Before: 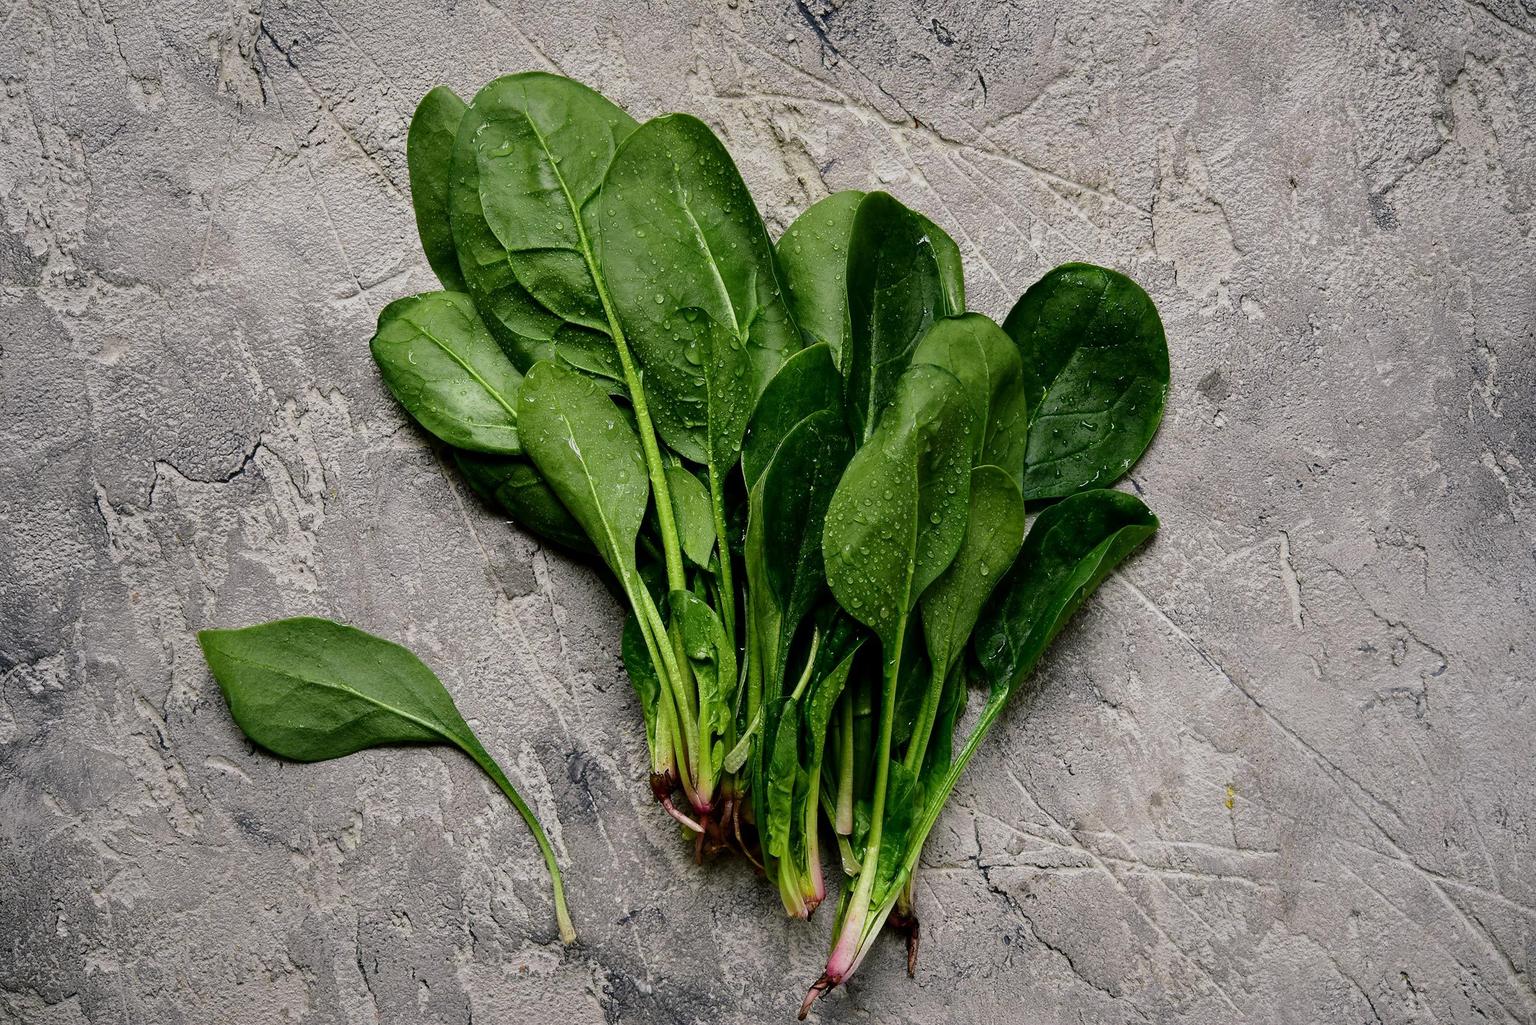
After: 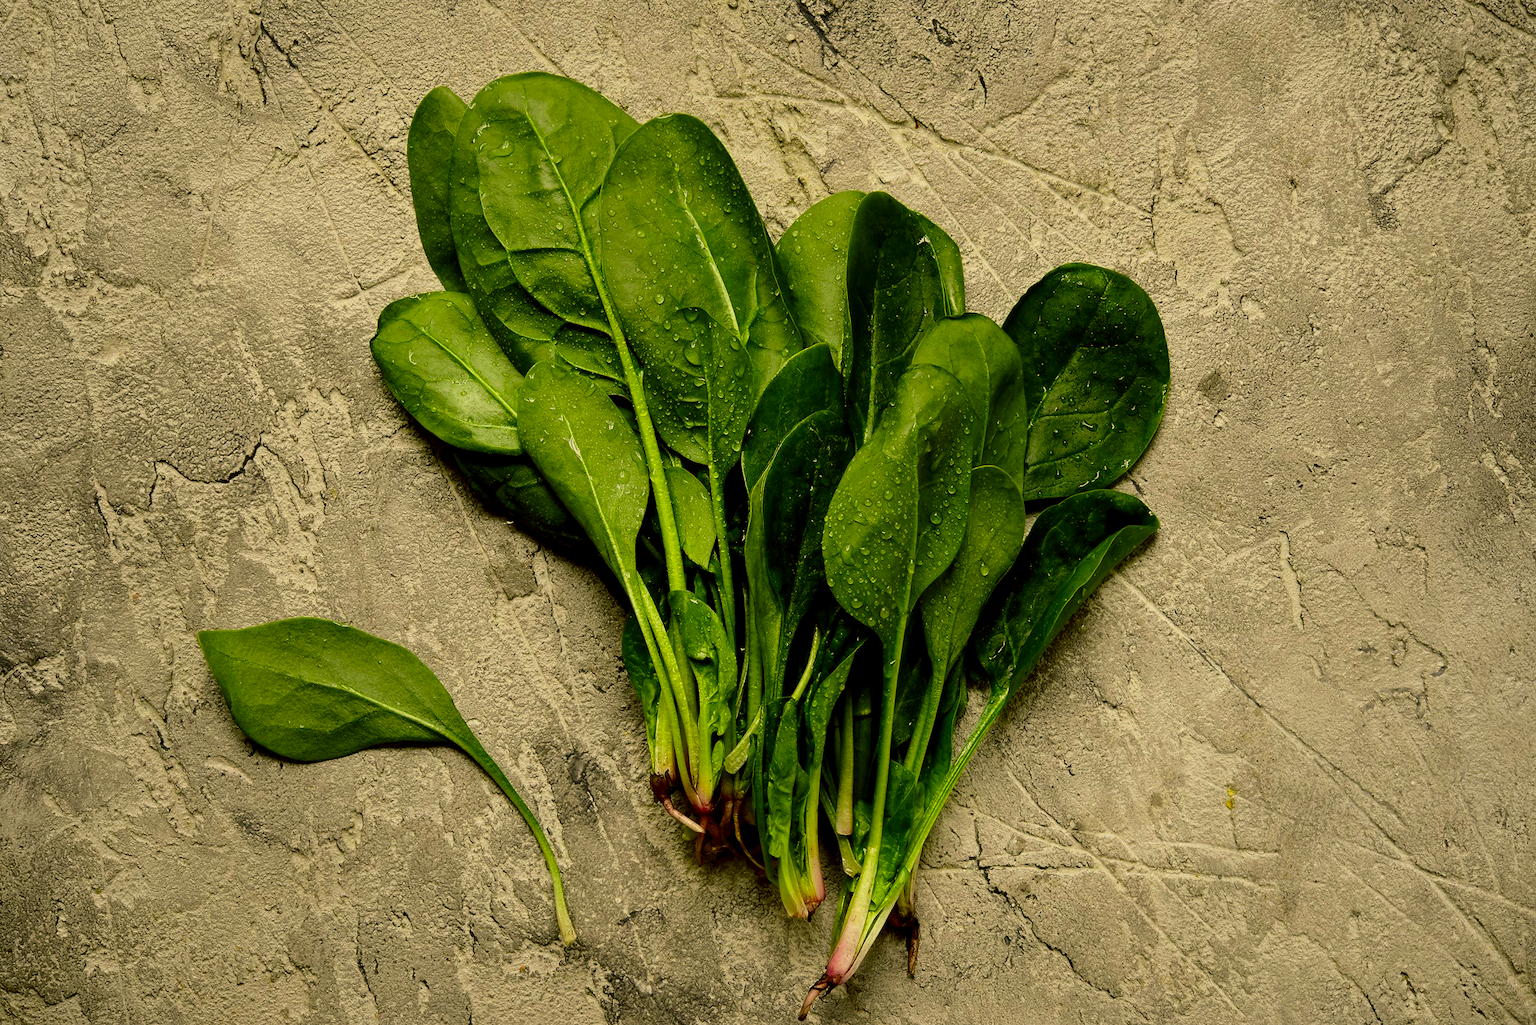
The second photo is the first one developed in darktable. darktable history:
exposure: black level correction 0.004, exposure 0.017 EV, compensate highlight preservation false
color correction: highlights a* 0.133, highlights b* 29.37, shadows a* -0.25, shadows b* 21.69
